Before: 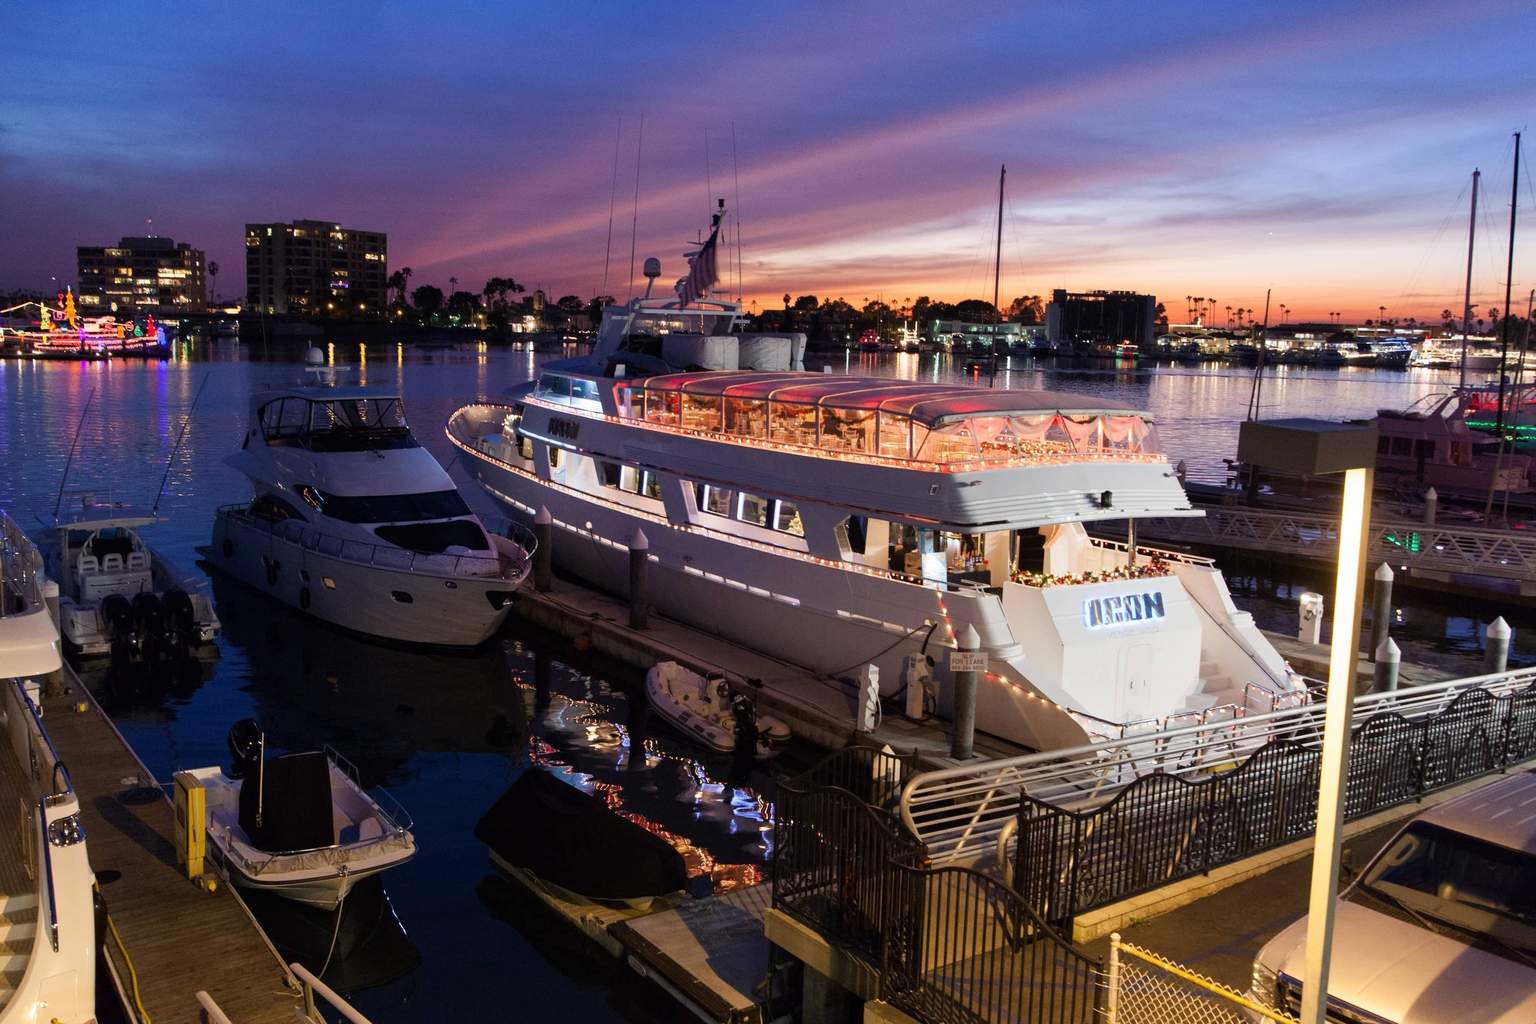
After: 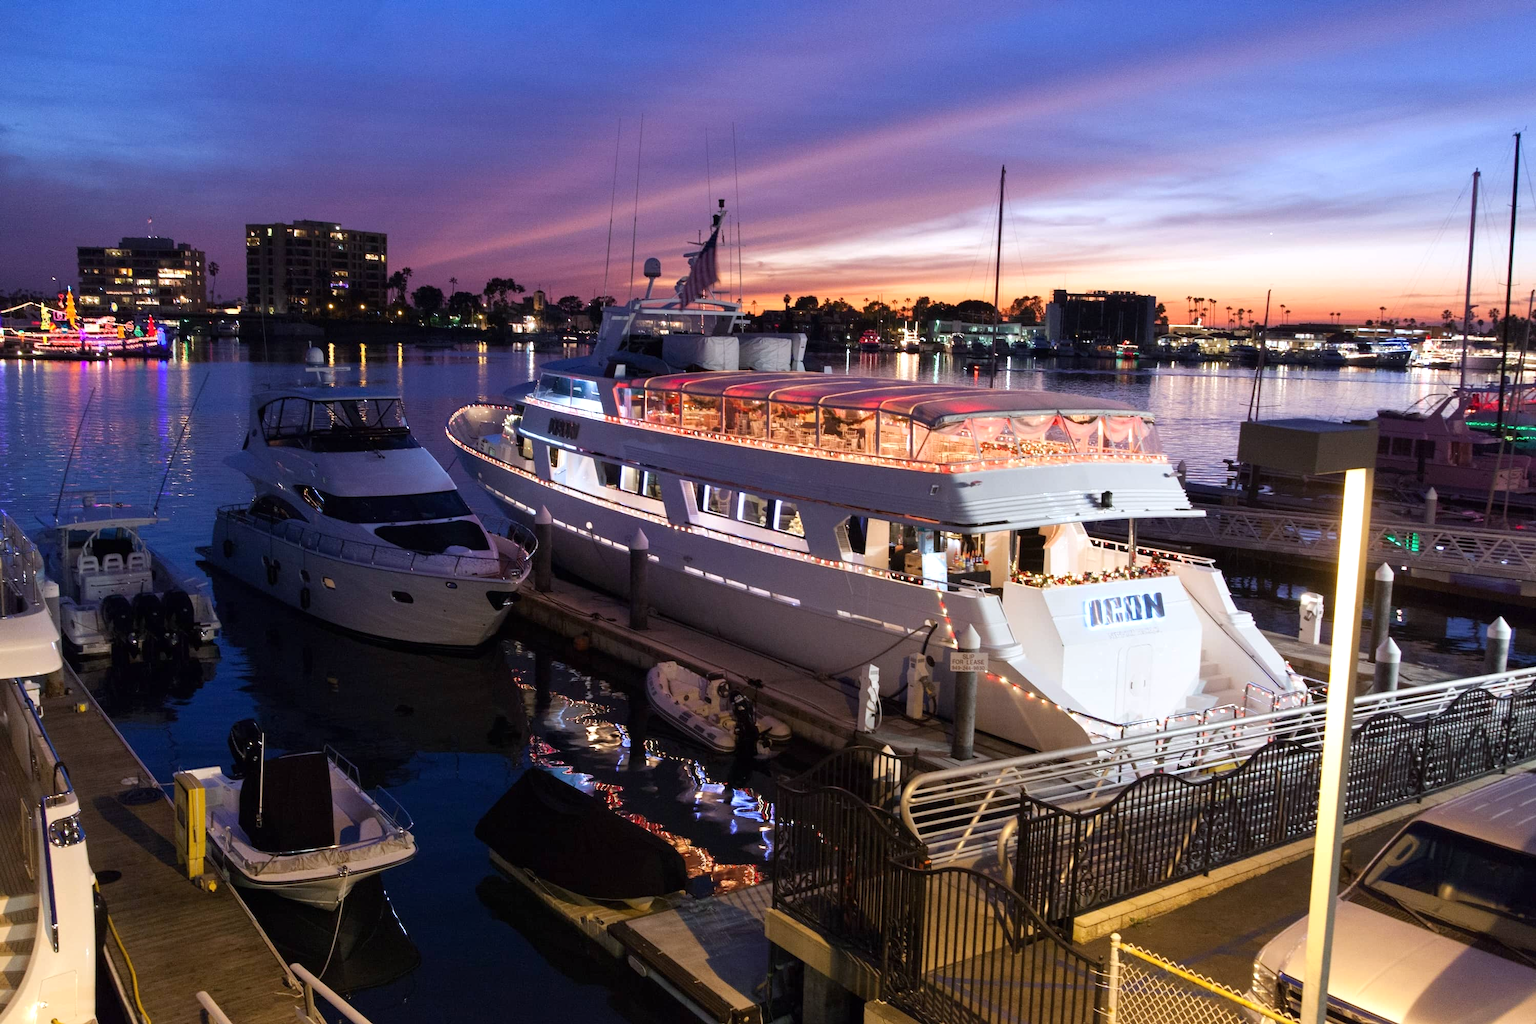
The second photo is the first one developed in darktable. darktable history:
exposure: exposure 0.3 EV, compensate highlight preservation false
white balance: red 0.974, blue 1.044
